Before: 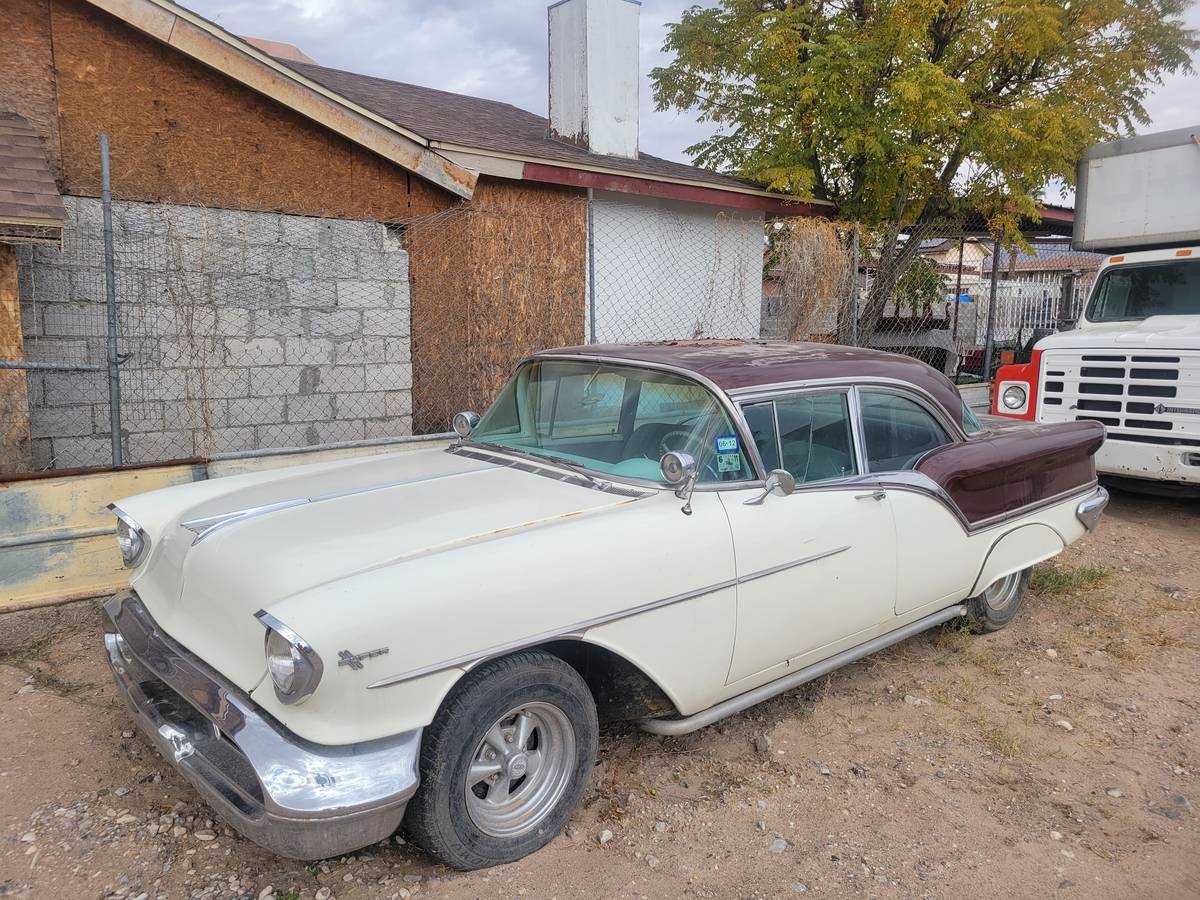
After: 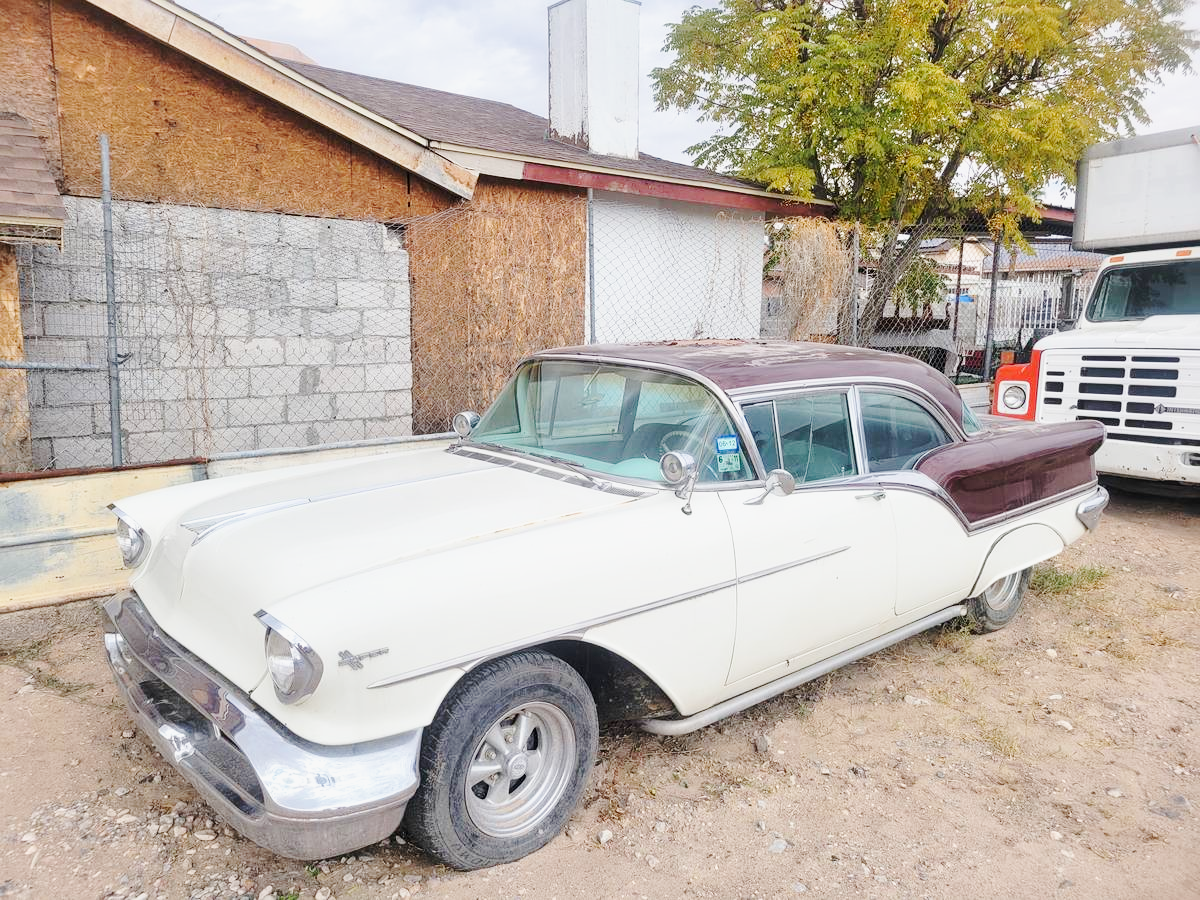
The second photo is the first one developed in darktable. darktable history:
base curve: curves: ch0 [(0, 0) (0.025, 0.046) (0.112, 0.277) (0.467, 0.74) (0.814, 0.929) (1, 0.942)], preserve colors none
